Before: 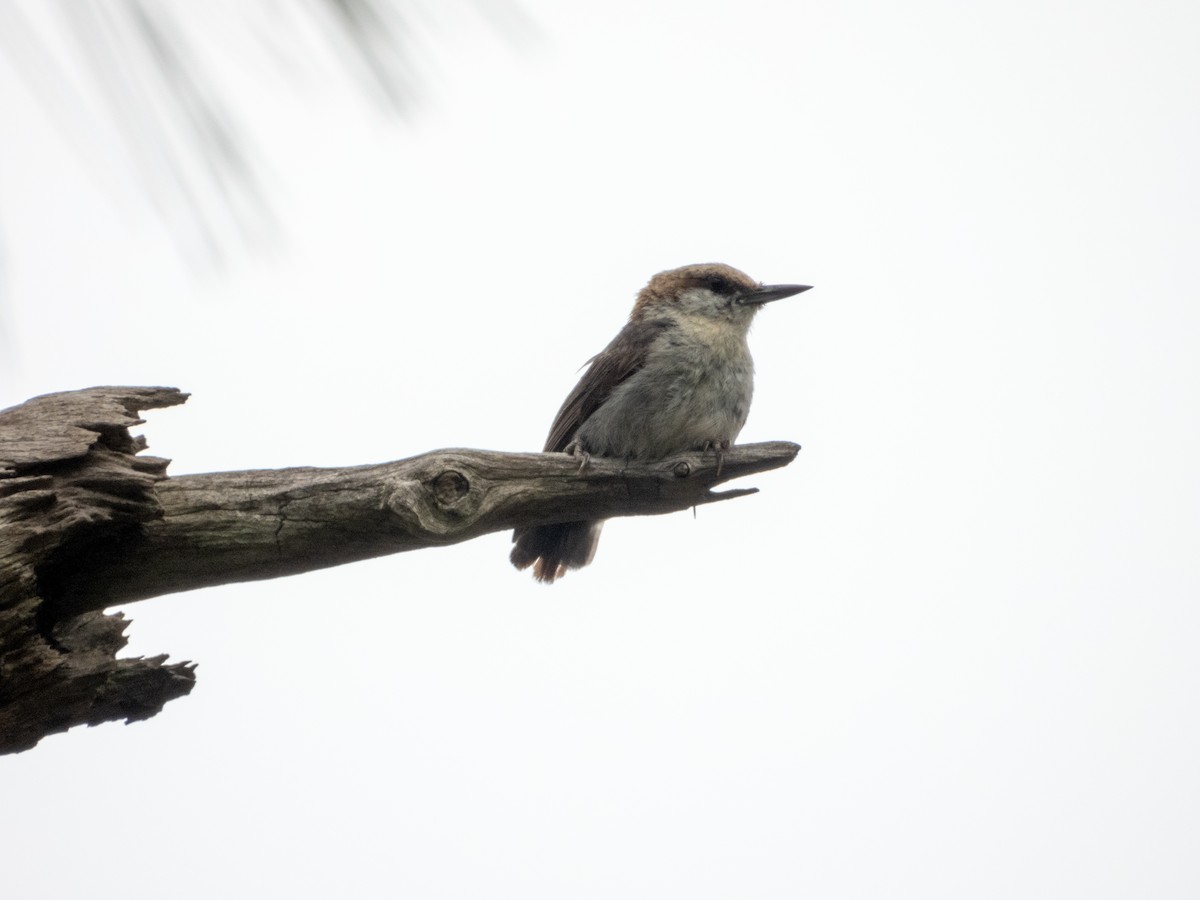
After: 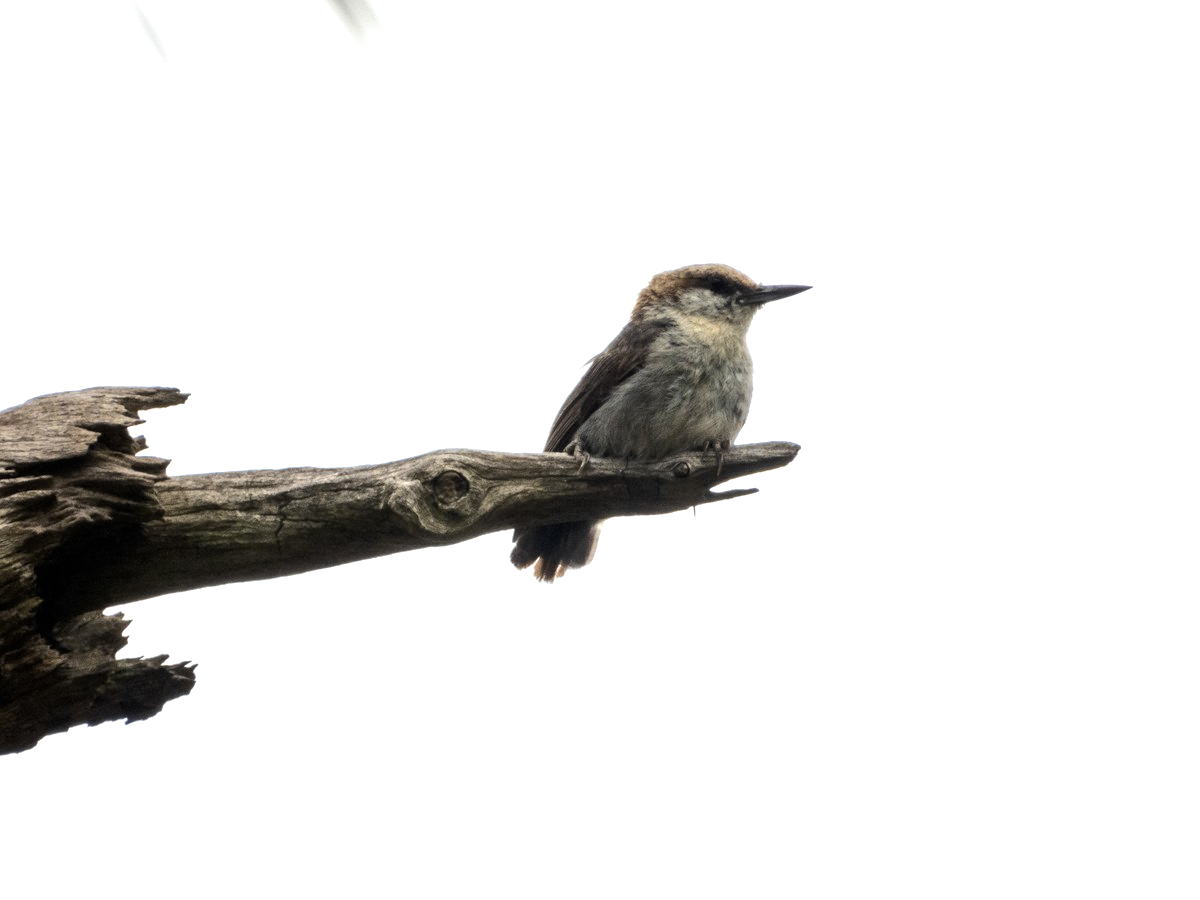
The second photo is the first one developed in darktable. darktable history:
tone equalizer: -8 EV -0.75 EV, -7 EV -0.7 EV, -6 EV -0.6 EV, -5 EV -0.4 EV, -3 EV 0.4 EV, -2 EV 0.6 EV, -1 EV 0.7 EV, +0 EV 0.75 EV, edges refinement/feathering 500, mask exposure compensation -1.57 EV, preserve details no
color contrast: green-magenta contrast 0.8, blue-yellow contrast 1.1, unbound 0
